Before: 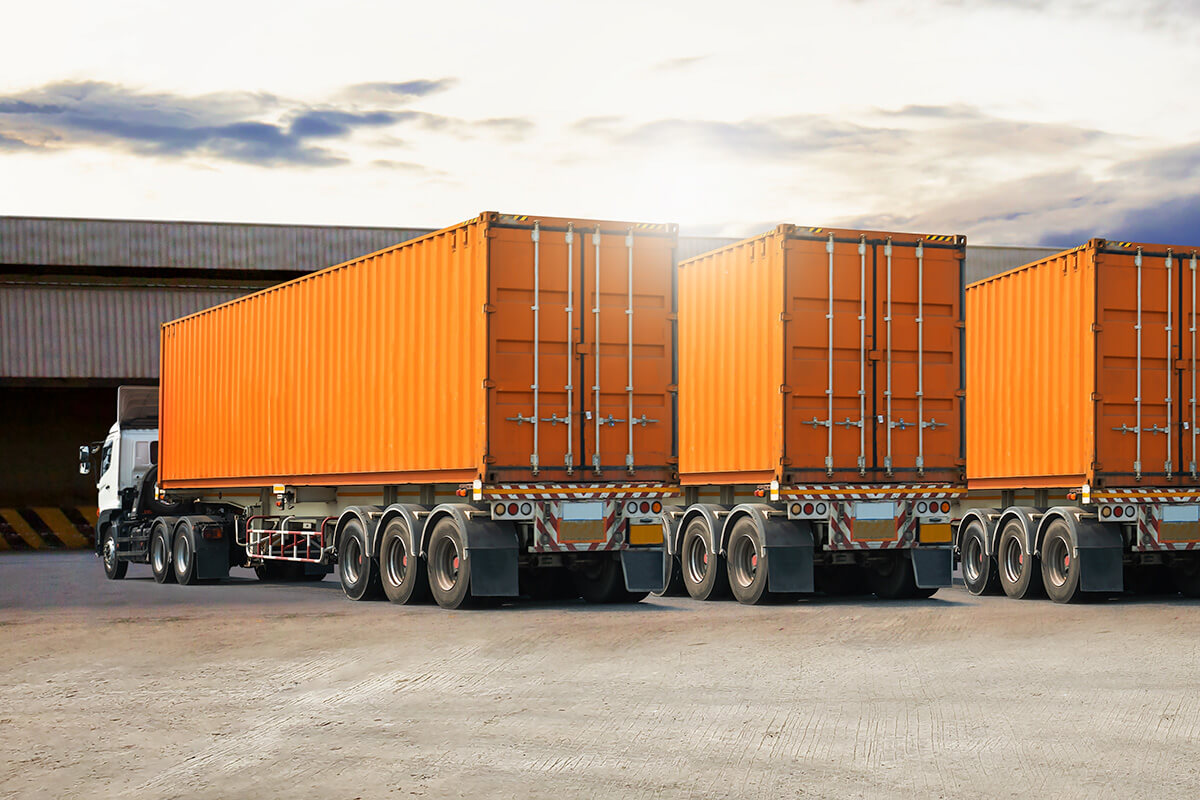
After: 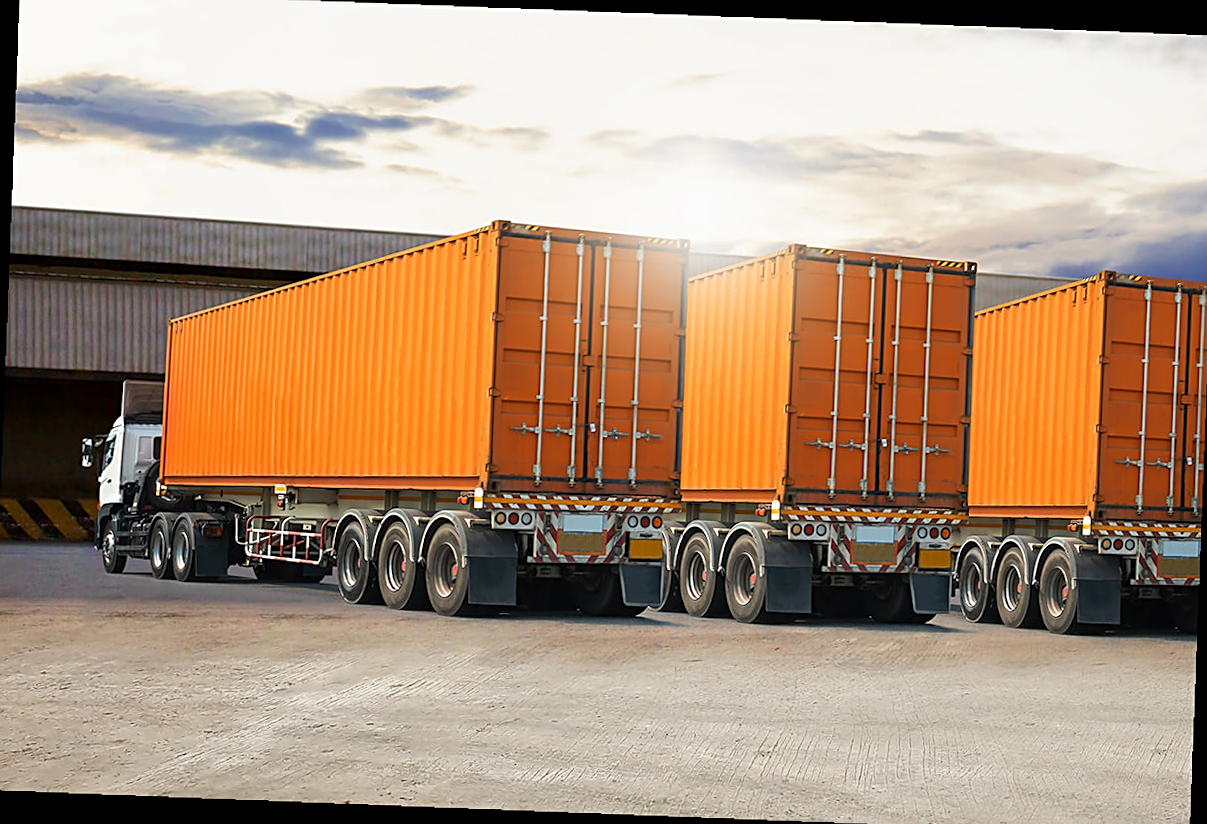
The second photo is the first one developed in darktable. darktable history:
crop and rotate: angle -0.5°
rotate and perspective: rotation 1.72°, automatic cropping off
sharpen: on, module defaults
